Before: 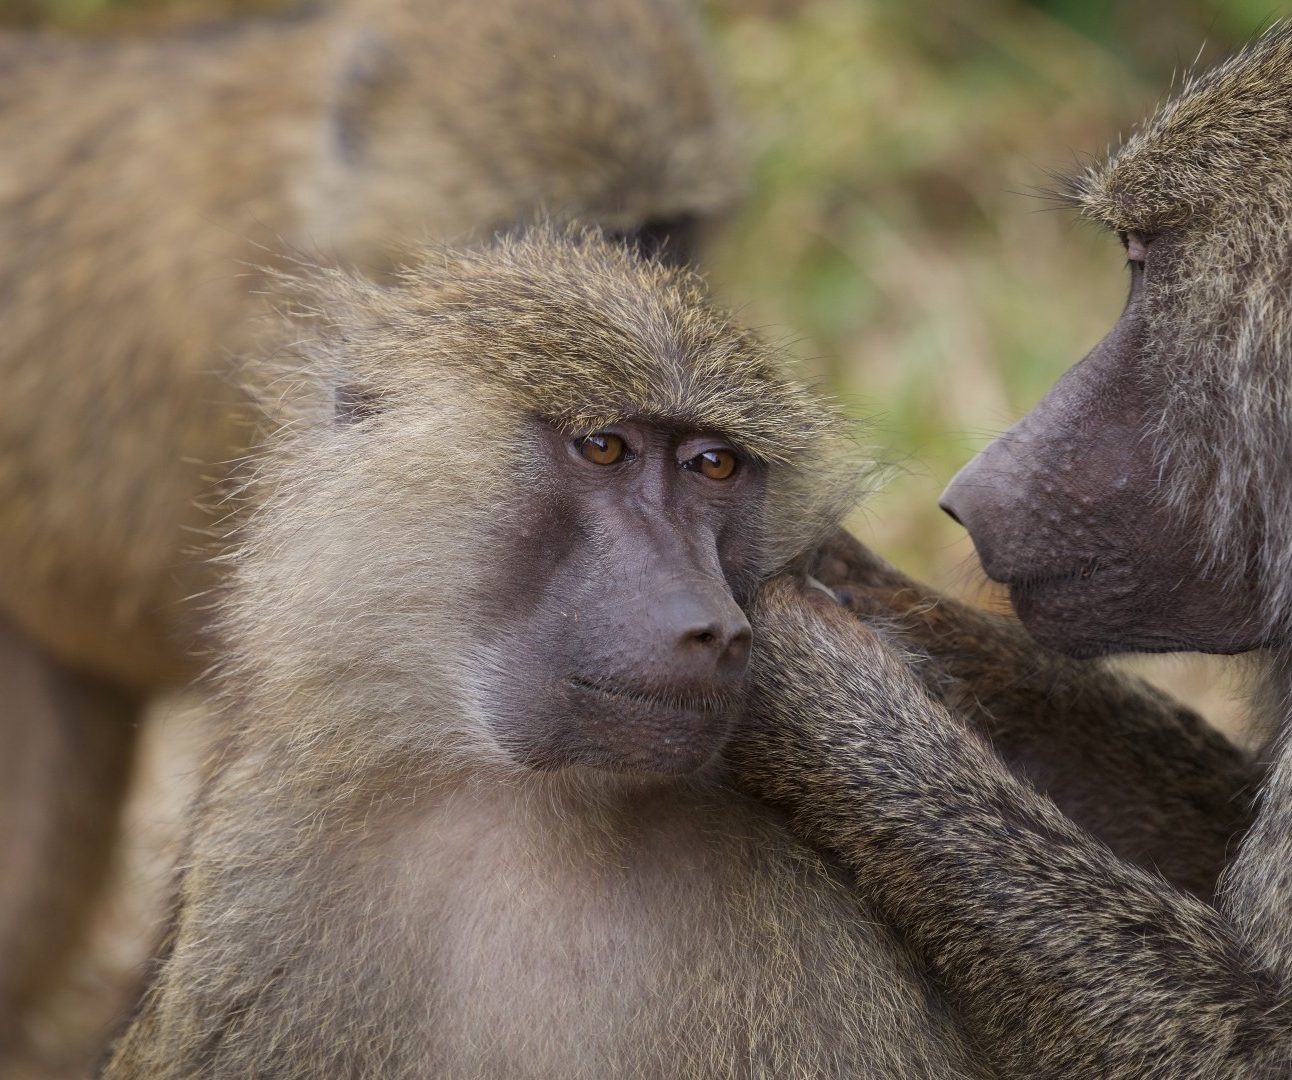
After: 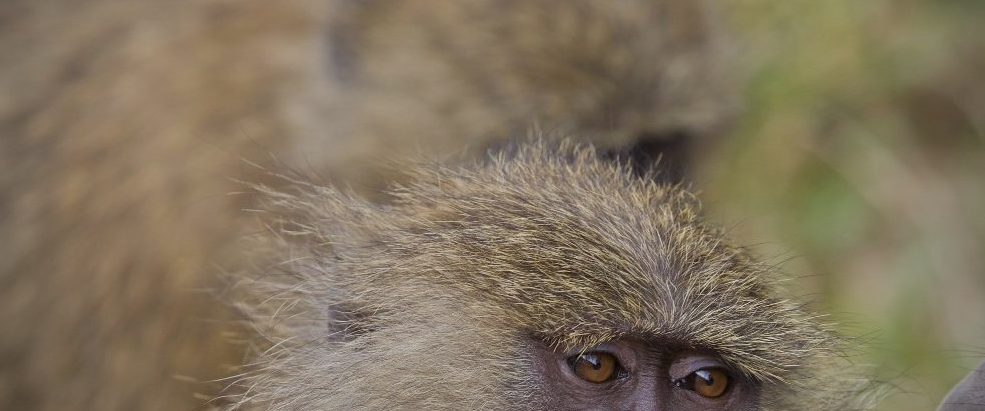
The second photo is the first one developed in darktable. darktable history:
crop: left 0.579%, top 7.627%, right 23.167%, bottom 54.275%
vignetting: on, module defaults
tone equalizer: -8 EV -0.002 EV, -7 EV 0.005 EV, -6 EV -0.008 EV, -5 EV 0.007 EV, -4 EV -0.042 EV, -3 EV -0.233 EV, -2 EV -0.662 EV, -1 EV -0.983 EV, +0 EV -0.969 EV, smoothing diameter 2%, edges refinement/feathering 20, mask exposure compensation -1.57 EV, filter diffusion 5
